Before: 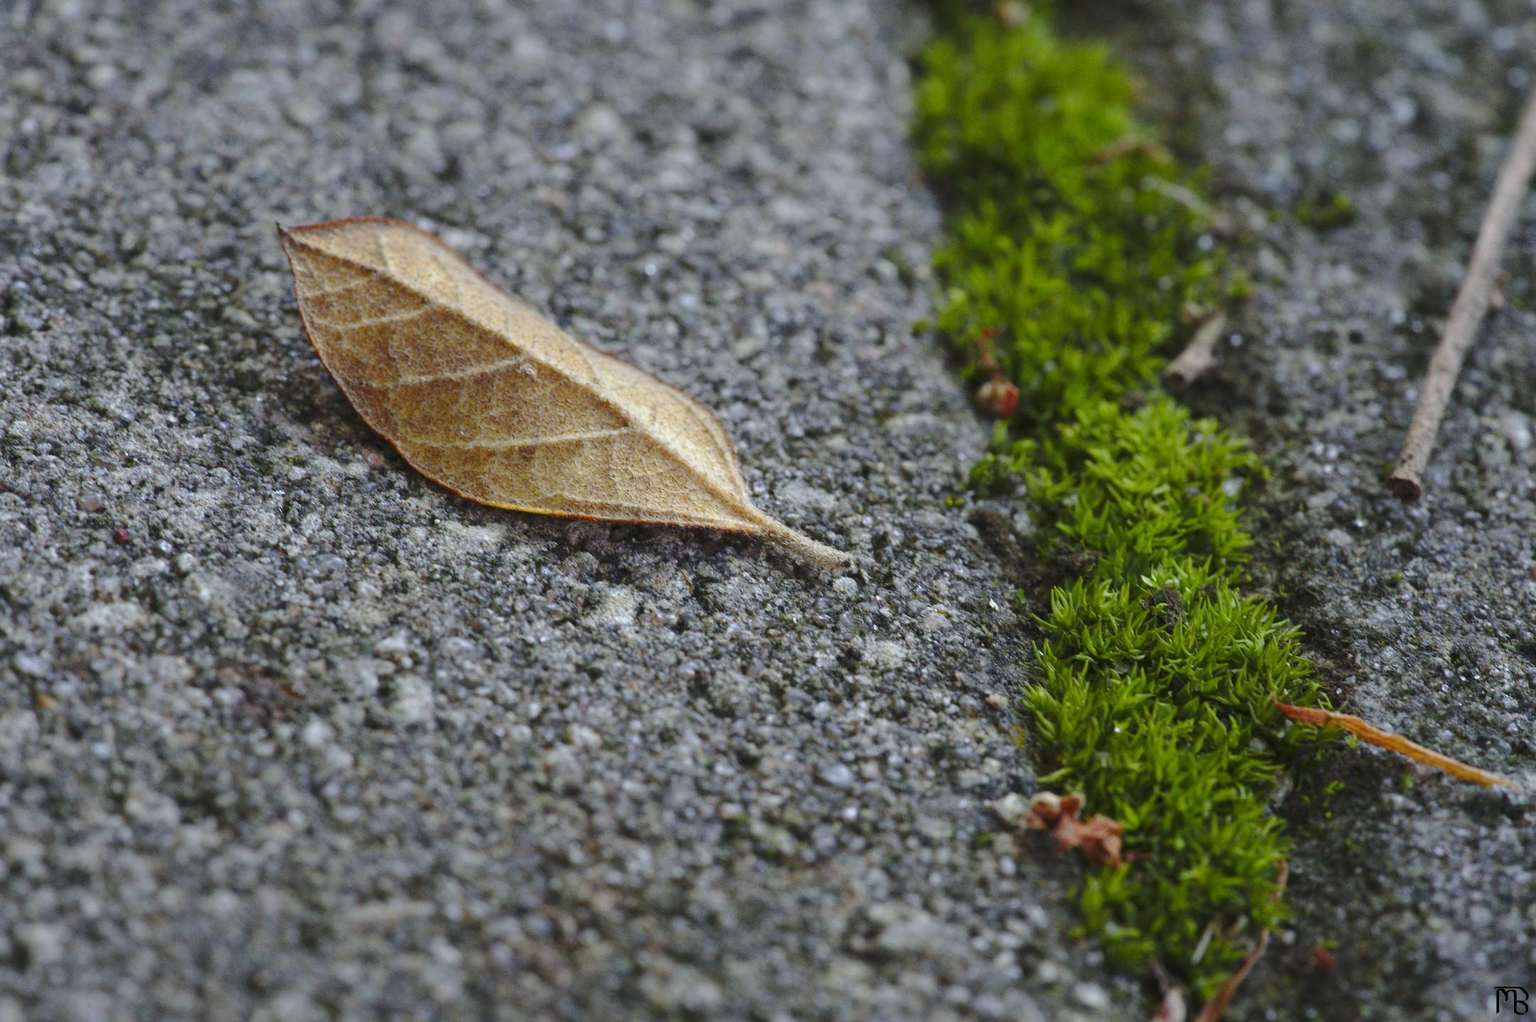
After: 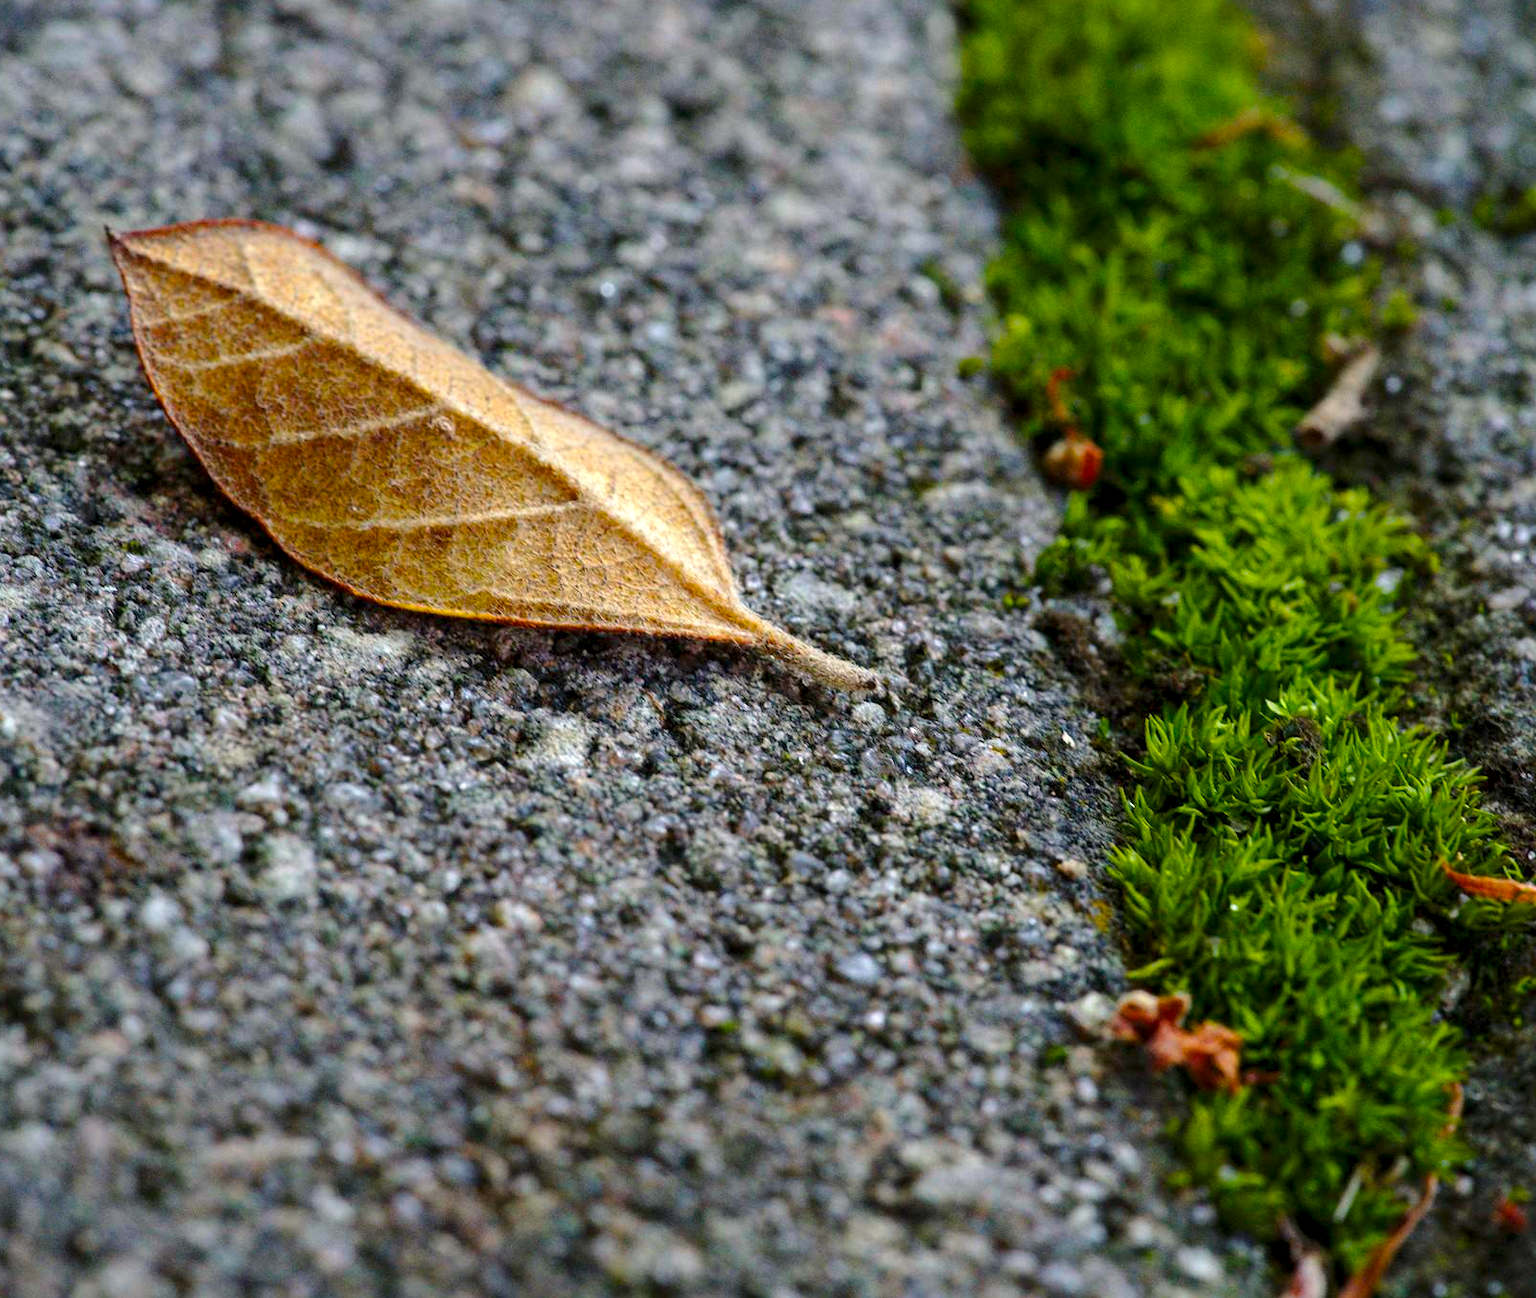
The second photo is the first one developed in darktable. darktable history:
local contrast: detail 135%, midtone range 0.747
color balance rgb: highlights gain › chroma 1.684%, highlights gain › hue 56.98°, linear chroma grading › shadows -8.509%, linear chroma grading › global chroma 9.732%, perceptual saturation grading › global saturation 30.074%, global vibrance 20%
exposure: compensate highlight preservation false
crop and rotate: left 12.925%, top 5.324%, right 12.552%
